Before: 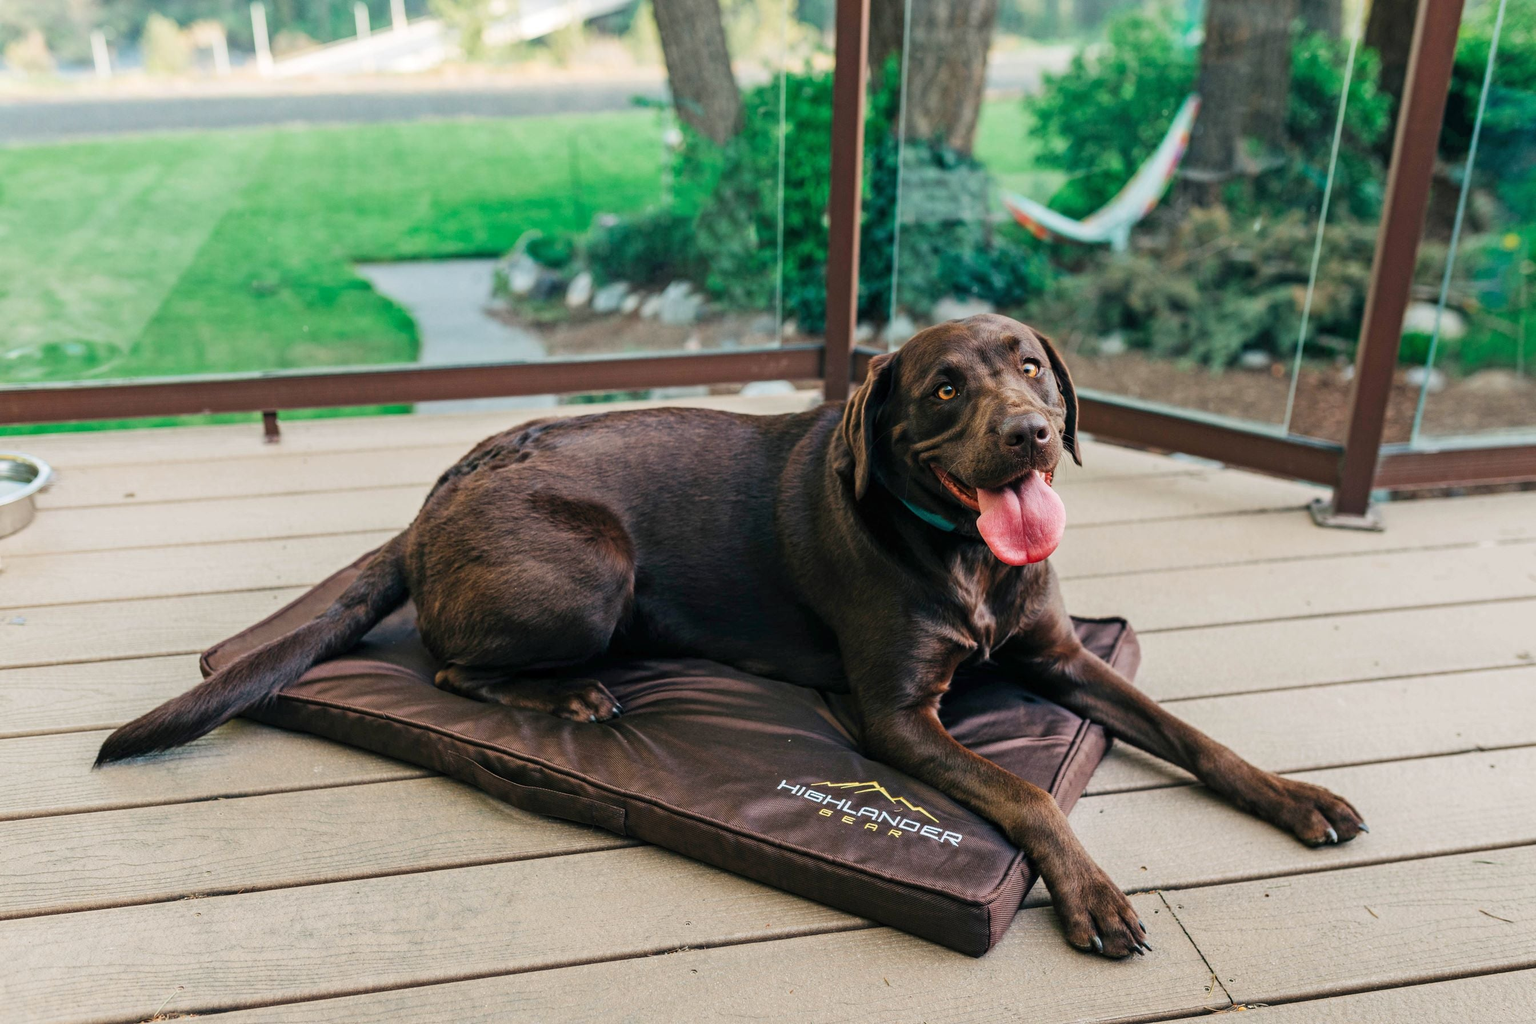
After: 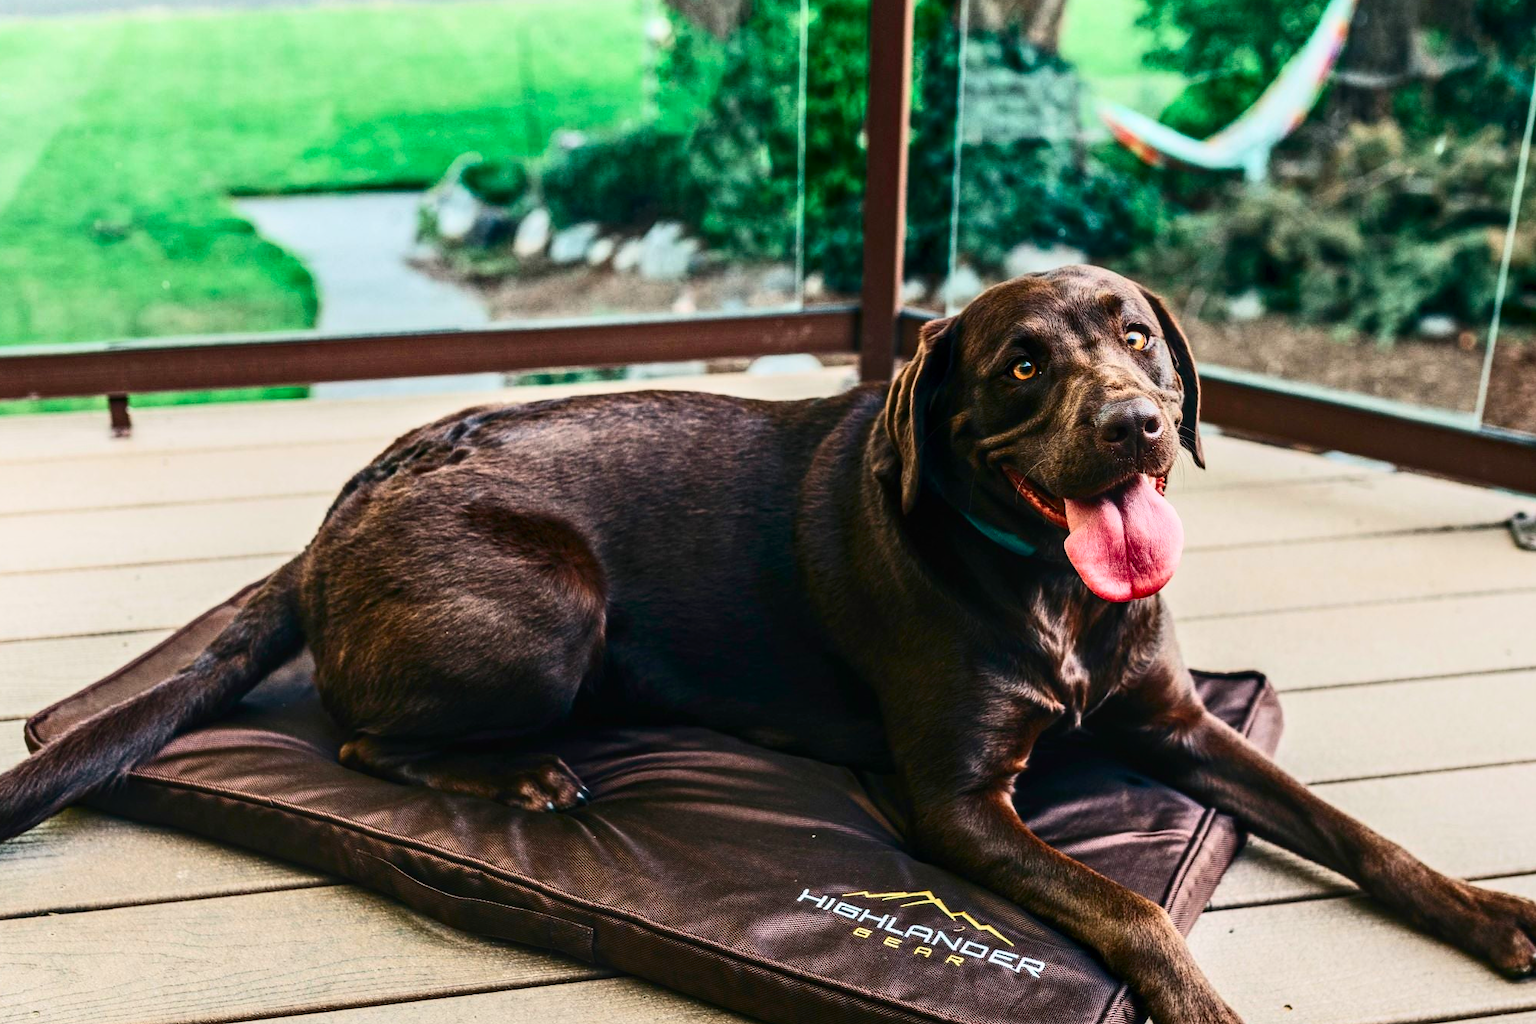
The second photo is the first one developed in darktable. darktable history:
crop and rotate: left 11.831%, top 11.346%, right 13.429%, bottom 13.899%
contrast brightness saturation: contrast 0.4, brightness 0.05, saturation 0.25
local contrast: on, module defaults
